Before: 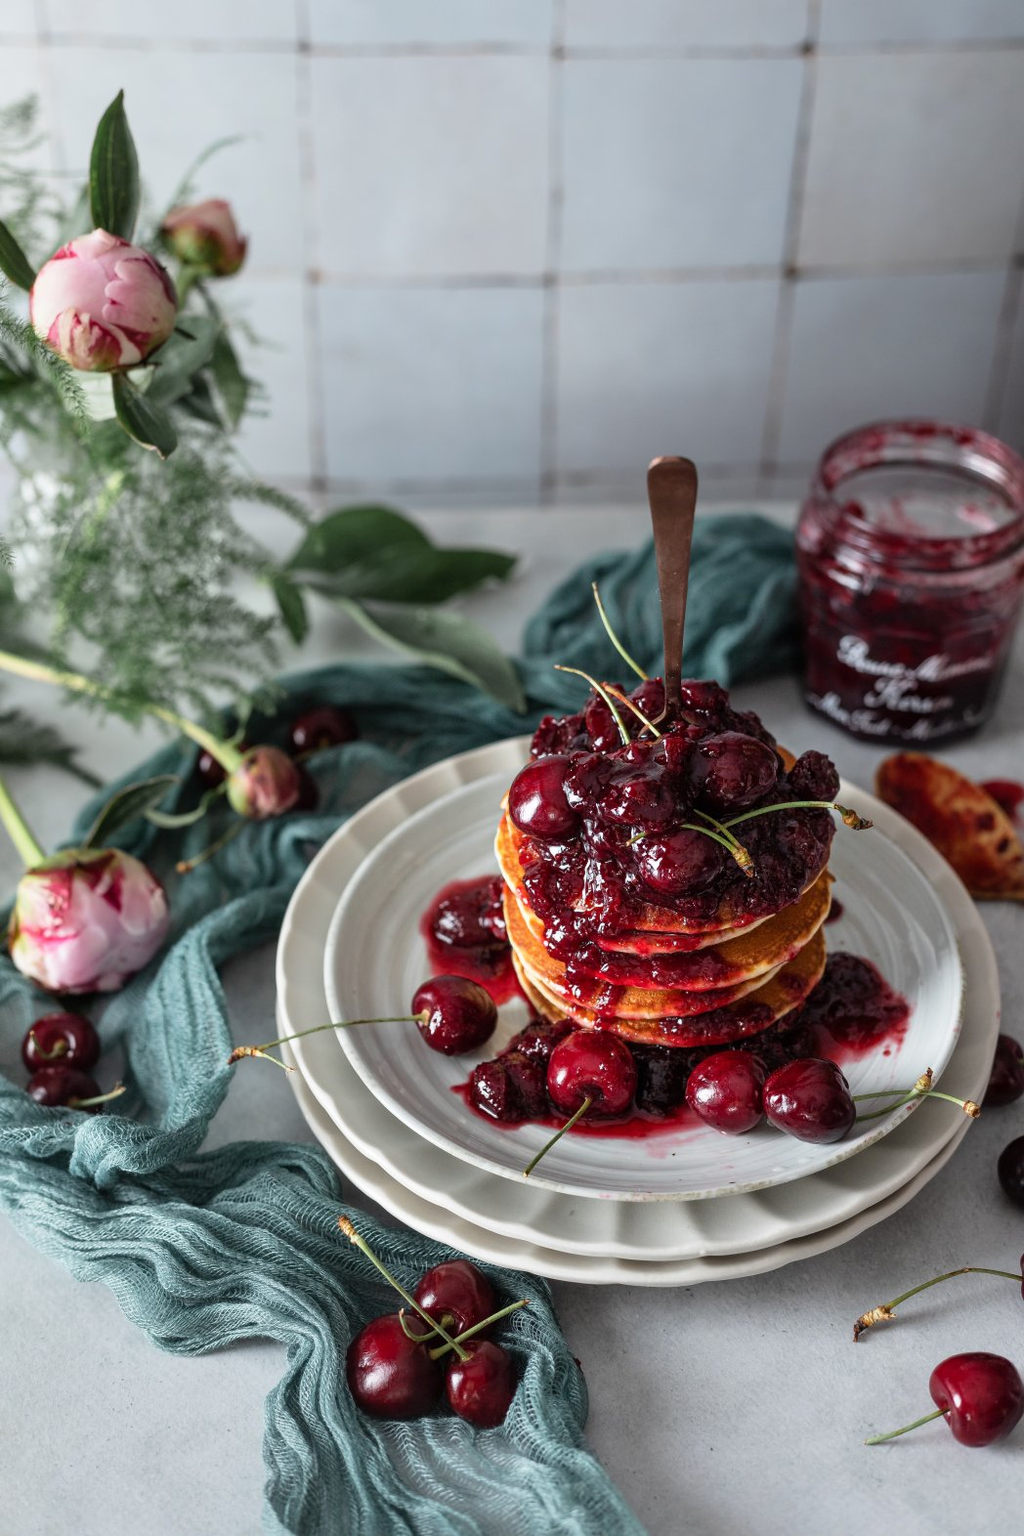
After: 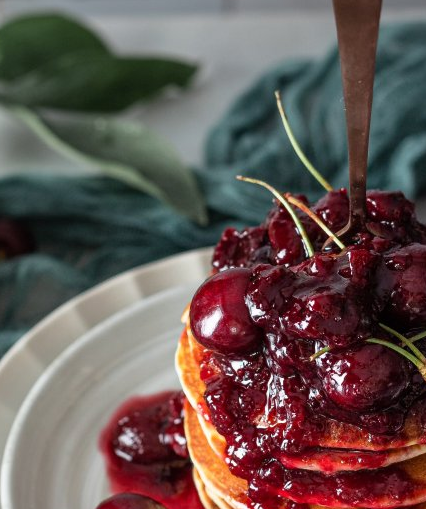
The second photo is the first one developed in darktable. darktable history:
crop: left 31.675%, top 32.139%, right 27.584%, bottom 35.458%
